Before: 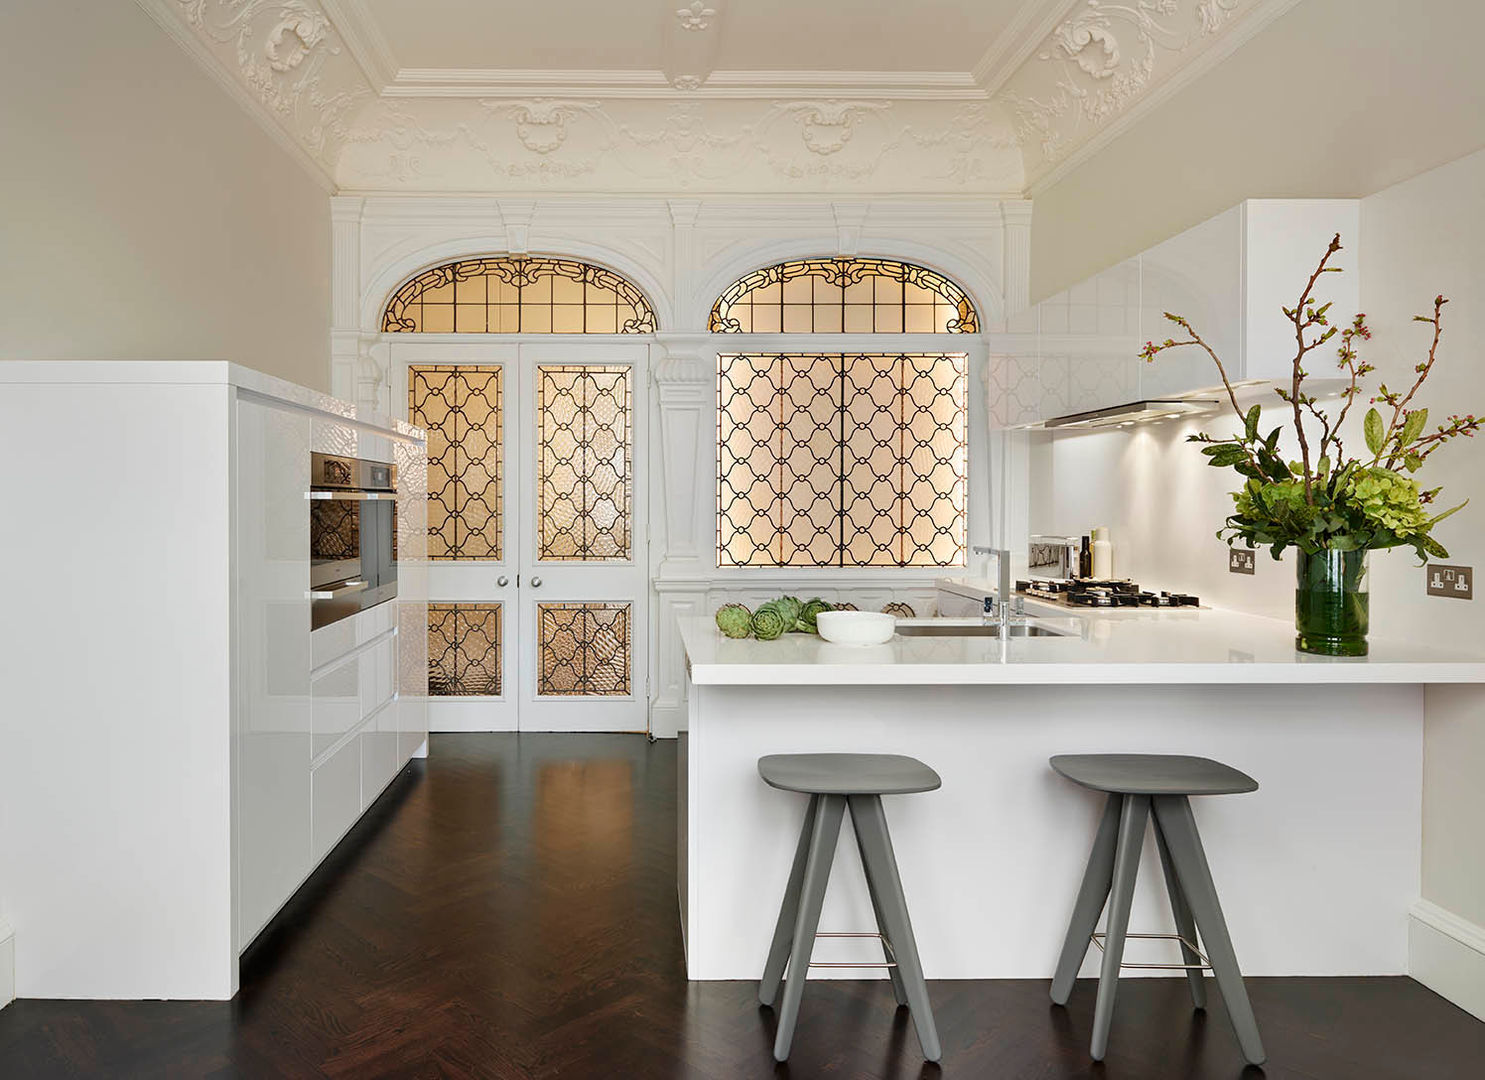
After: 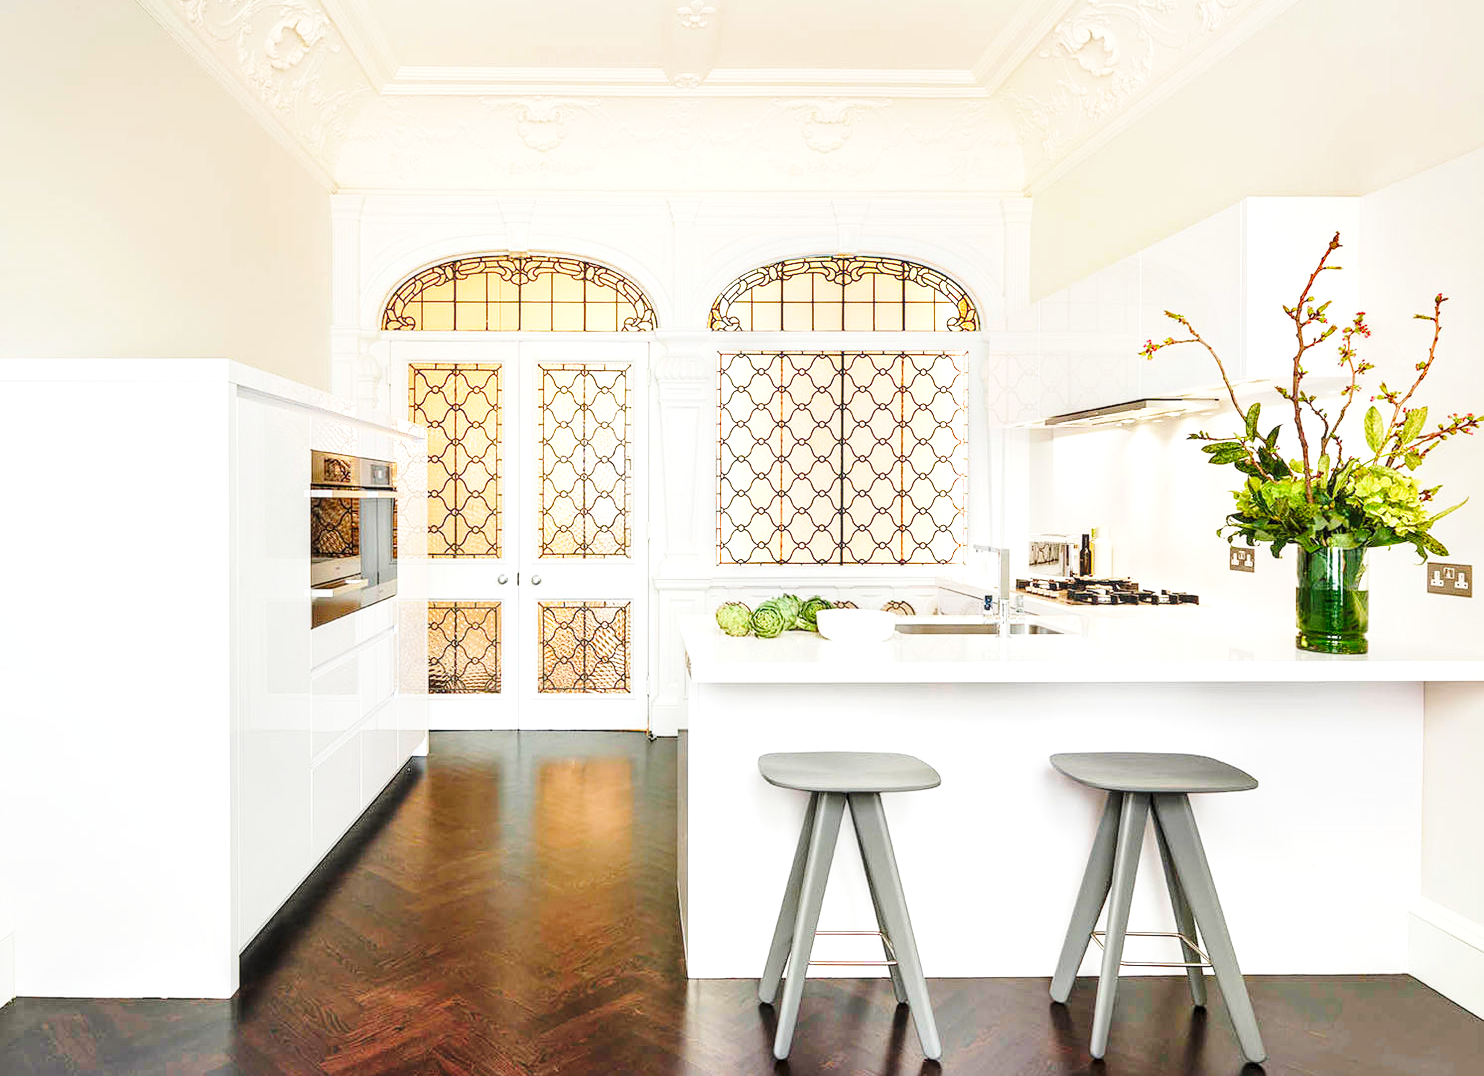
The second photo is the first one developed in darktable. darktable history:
crop: top 0.188%, bottom 0.146%
exposure: exposure 0.649 EV, compensate highlight preservation false
base curve: curves: ch0 [(0, 0) (0.028, 0.03) (0.121, 0.232) (0.46, 0.748) (0.859, 0.968) (1, 1)], preserve colors none
local contrast: detail 130%
contrast brightness saturation: brightness 0.094, saturation 0.191
